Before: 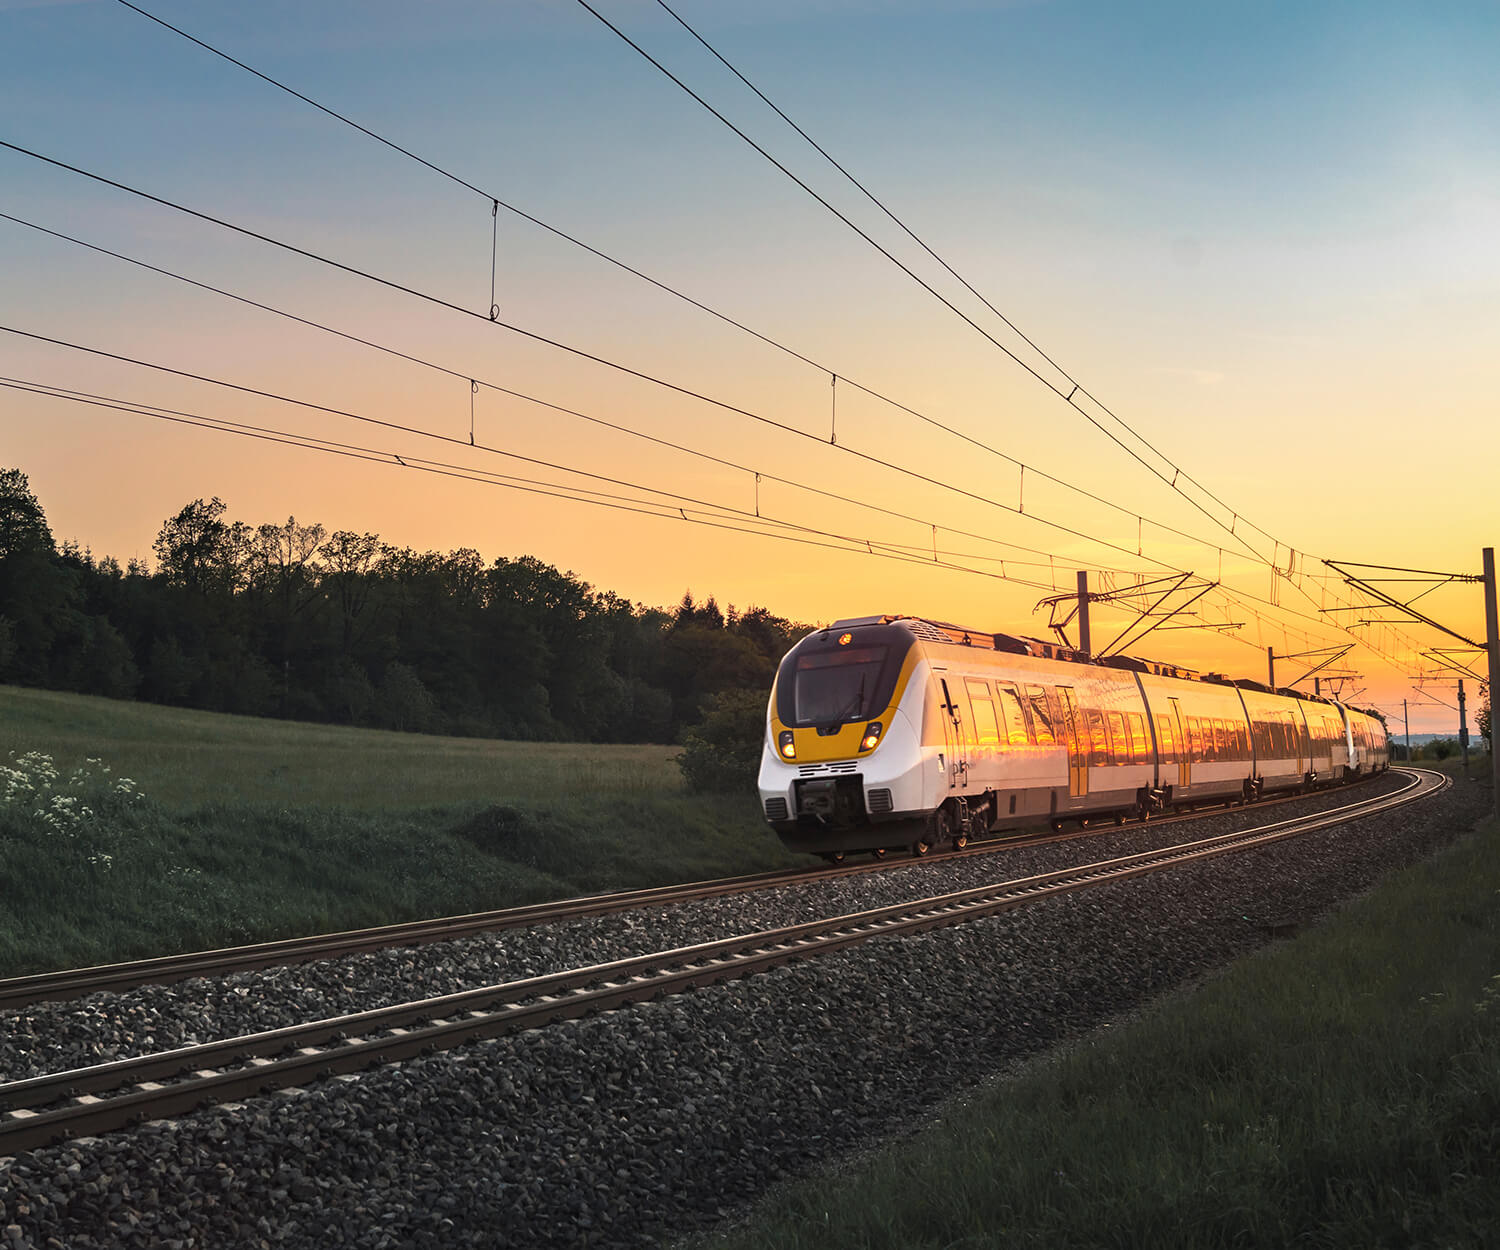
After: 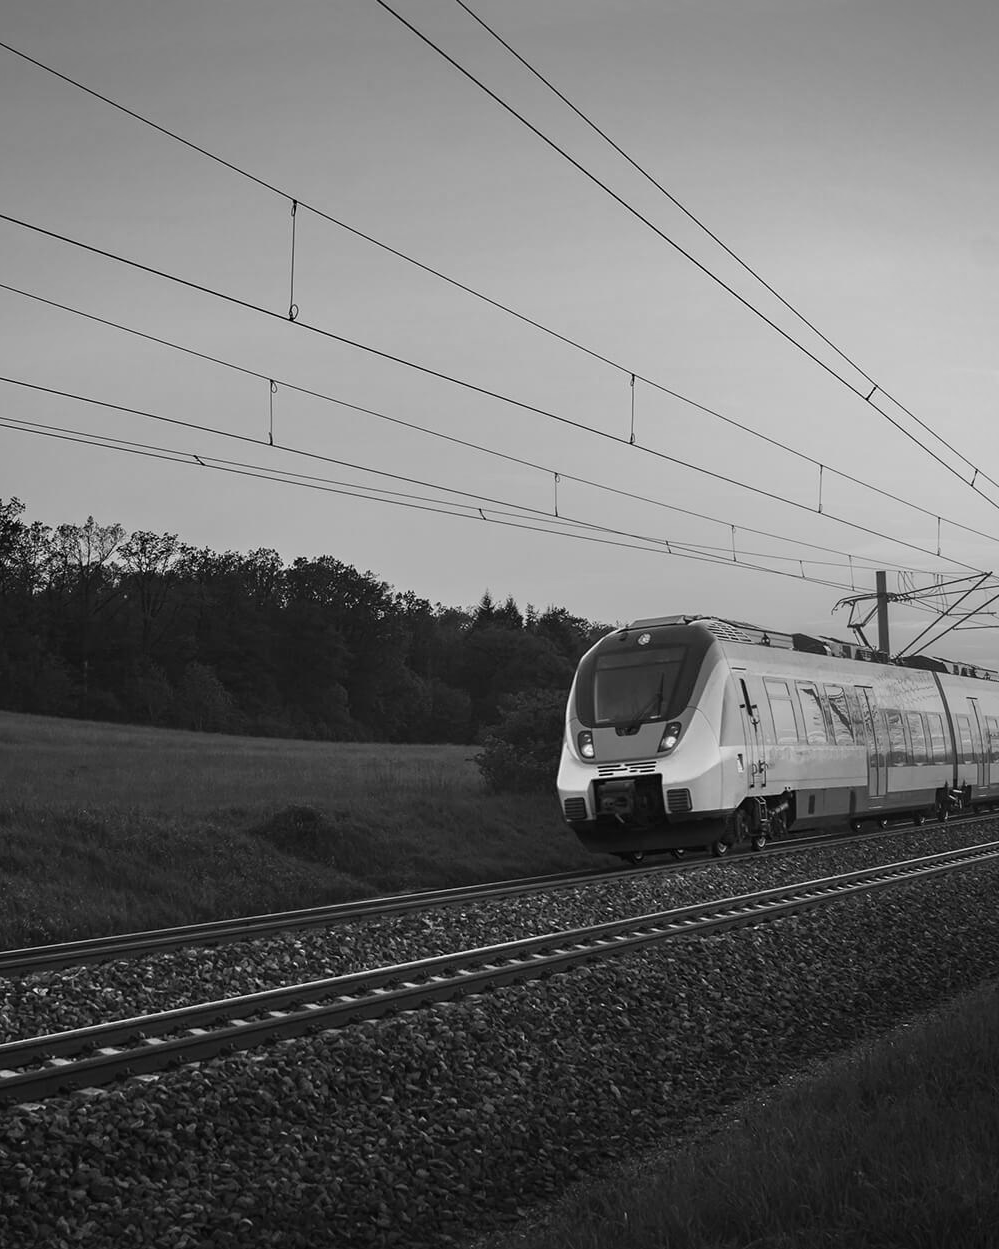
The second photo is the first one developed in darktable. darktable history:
color calibration: output gray [0.246, 0.254, 0.501, 0], gray › normalize channels true, illuminant same as pipeline (D50), adaptation XYZ, x 0.346, y 0.359, gamut compression 0
vignetting: brightness -0.233, saturation 0.141
crop and rotate: left 13.409%, right 19.924%
